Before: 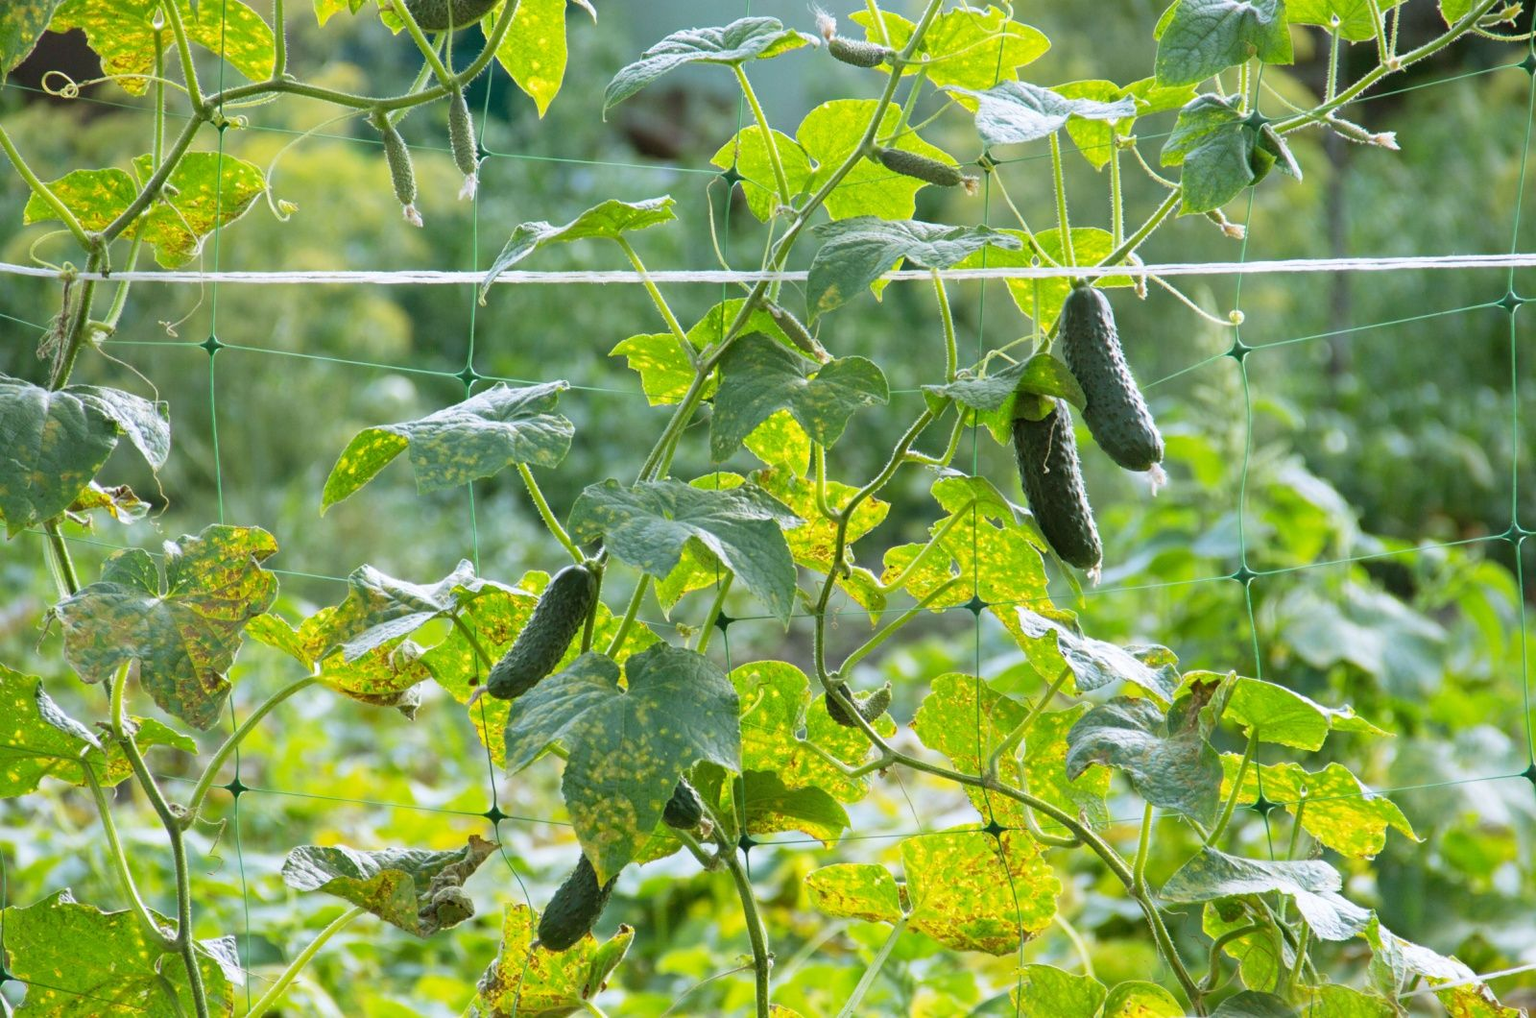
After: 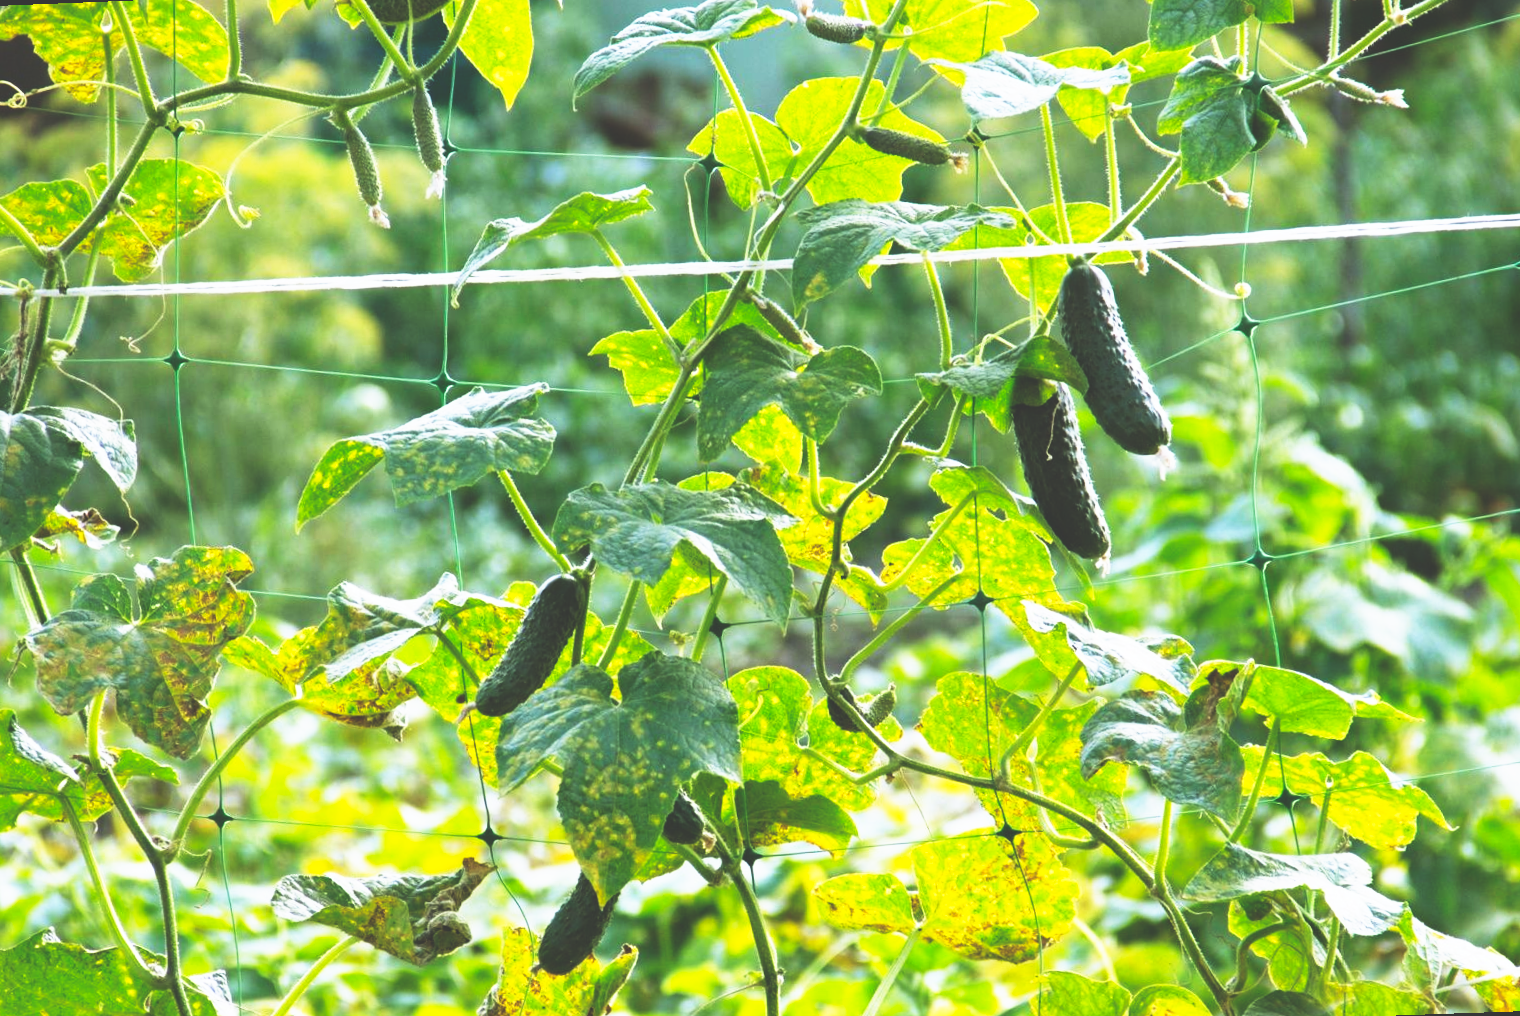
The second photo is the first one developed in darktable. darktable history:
base curve: curves: ch0 [(0, 0.036) (0.007, 0.037) (0.604, 0.887) (1, 1)], preserve colors none
rotate and perspective: rotation -2.12°, lens shift (vertical) 0.009, lens shift (horizontal) -0.008, automatic cropping original format, crop left 0.036, crop right 0.964, crop top 0.05, crop bottom 0.959
